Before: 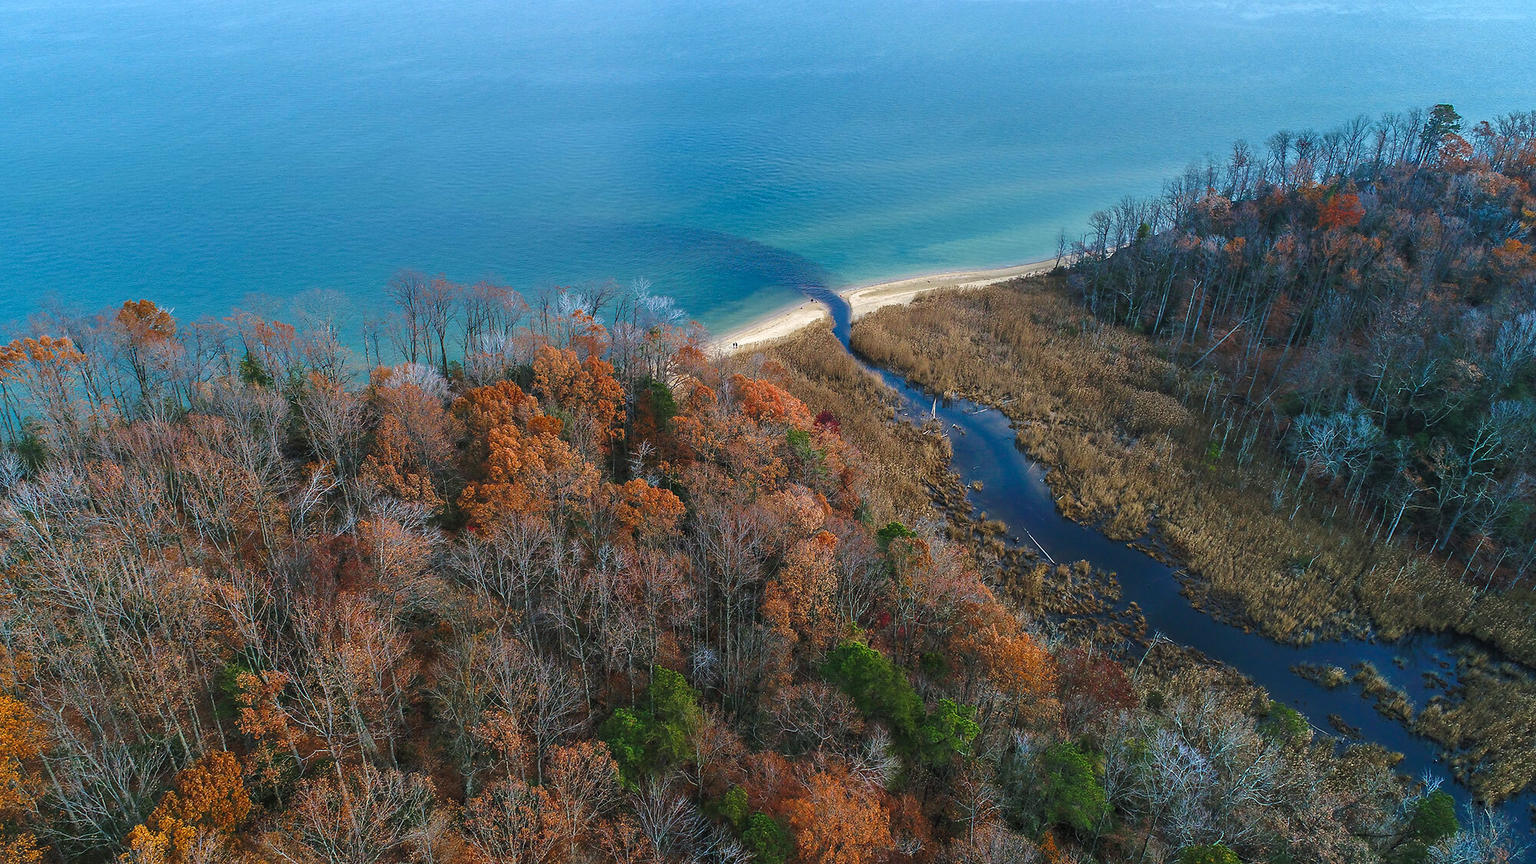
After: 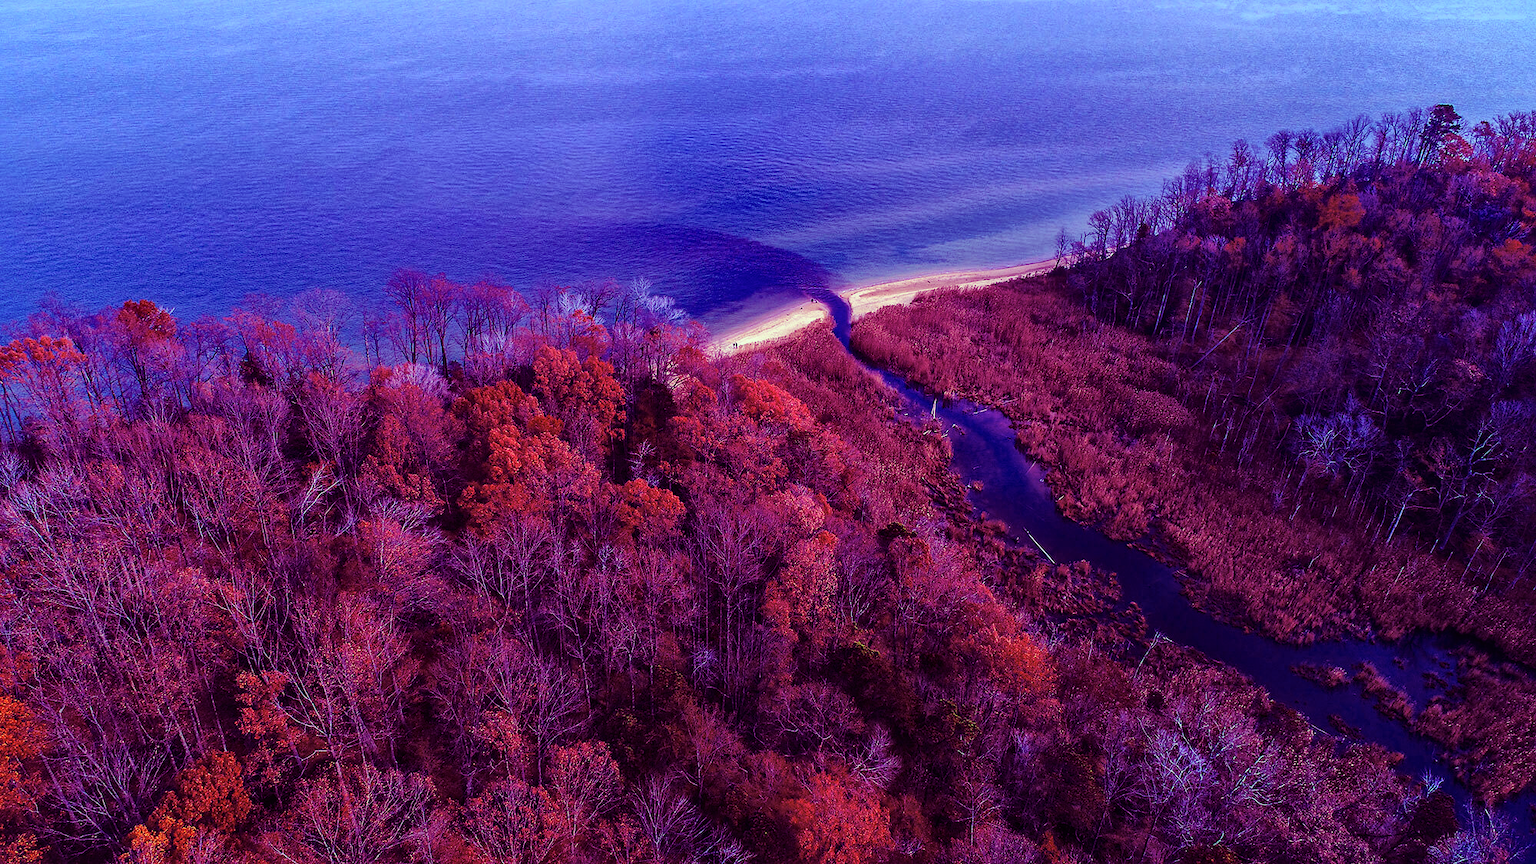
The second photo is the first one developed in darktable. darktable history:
tone equalizer: -8 EV -0.417 EV, -7 EV -0.389 EV, -6 EV -0.333 EV, -5 EV -0.222 EV, -3 EV 0.222 EV, -2 EV 0.333 EV, -1 EV 0.389 EV, +0 EV 0.417 EV, edges refinement/feathering 500, mask exposure compensation -1.57 EV, preserve details no
color balance: mode lift, gamma, gain (sRGB), lift [1, 1, 0.101, 1]
contrast brightness saturation: saturation -0.04
global tonemap: drago (1, 100), detail 1
